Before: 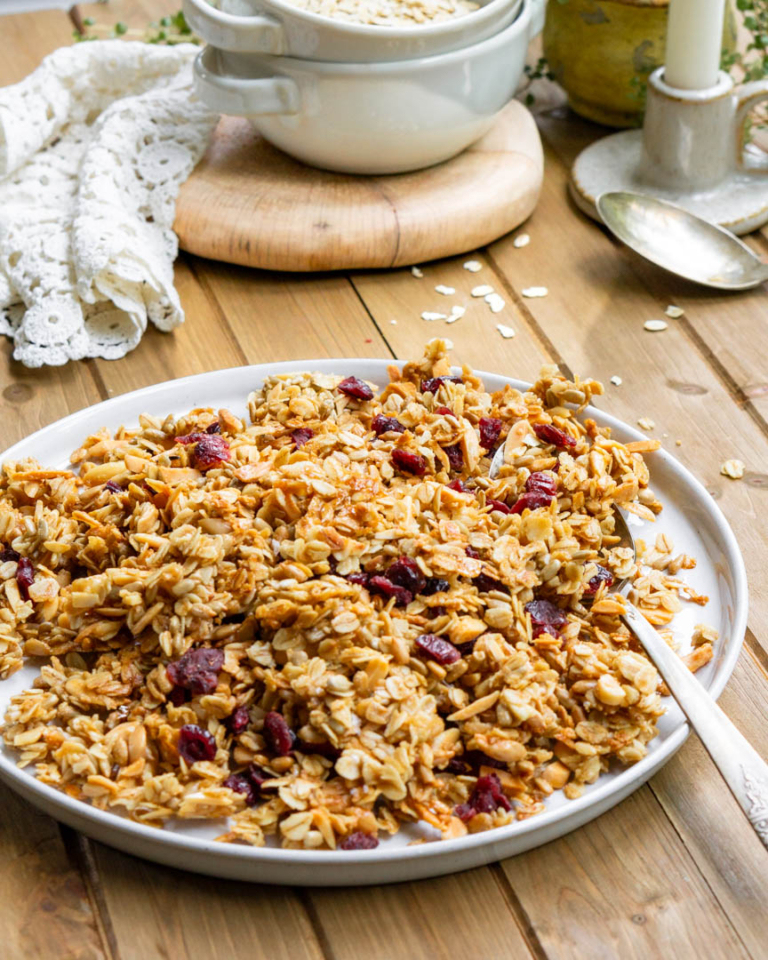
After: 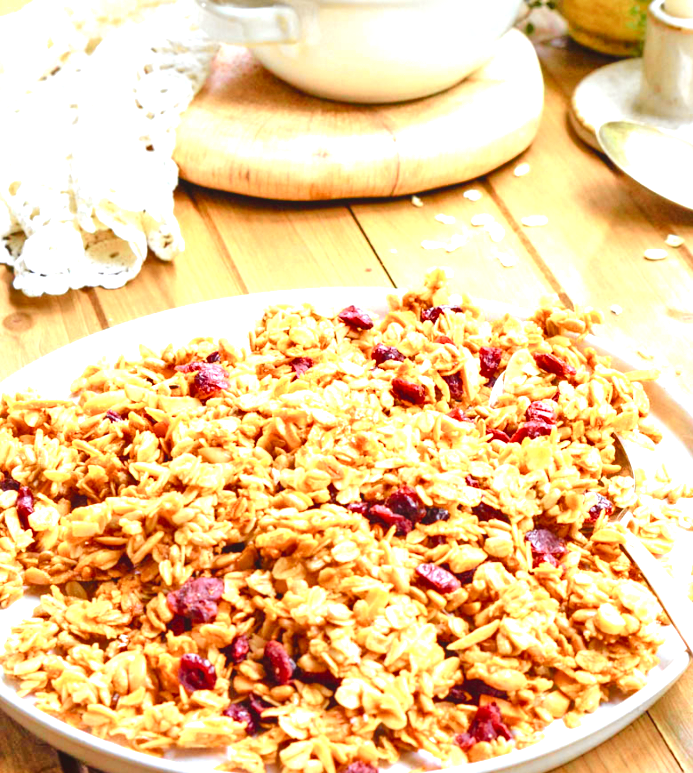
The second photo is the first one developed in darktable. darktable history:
rgb levels: mode RGB, independent channels, levels [[0, 0.5, 1], [0, 0.521, 1], [0, 0.536, 1]]
crop: top 7.49%, right 9.717%, bottom 11.943%
tone equalizer: -7 EV 0.15 EV, -6 EV 0.6 EV, -5 EV 1.15 EV, -4 EV 1.33 EV, -3 EV 1.15 EV, -2 EV 0.6 EV, -1 EV 0.15 EV, mask exposure compensation -0.5 EV
color balance rgb: linear chroma grading › shadows 32%, linear chroma grading › global chroma -2%, linear chroma grading › mid-tones 4%, perceptual saturation grading › global saturation -2%, perceptual saturation grading › highlights -8%, perceptual saturation grading › mid-tones 8%, perceptual saturation grading › shadows 4%, perceptual brilliance grading › highlights 8%, perceptual brilliance grading › mid-tones 4%, perceptual brilliance grading › shadows 2%, global vibrance 16%, saturation formula JzAzBz (2021)
tone curve: curves: ch0 [(0, 0) (0.126, 0.086) (0.338, 0.307) (0.494, 0.531) (0.703, 0.762) (1, 1)]; ch1 [(0, 0) (0.346, 0.324) (0.45, 0.426) (0.5, 0.5) (0.522, 0.517) (0.55, 0.578) (1, 1)]; ch2 [(0, 0) (0.44, 0.424) (0.501, 0.499) (0.554, 0.554) (0.622, 0.667) (0.707, 0.746) (1, 1)], color space Lab, independent channels, preserve colors none
exposure: black level correction -0.005, exposure 1 EV, compensate highlight preservation false
color contrast: green-magenta contrast 0.84, blue-yellow contrast 0.86
